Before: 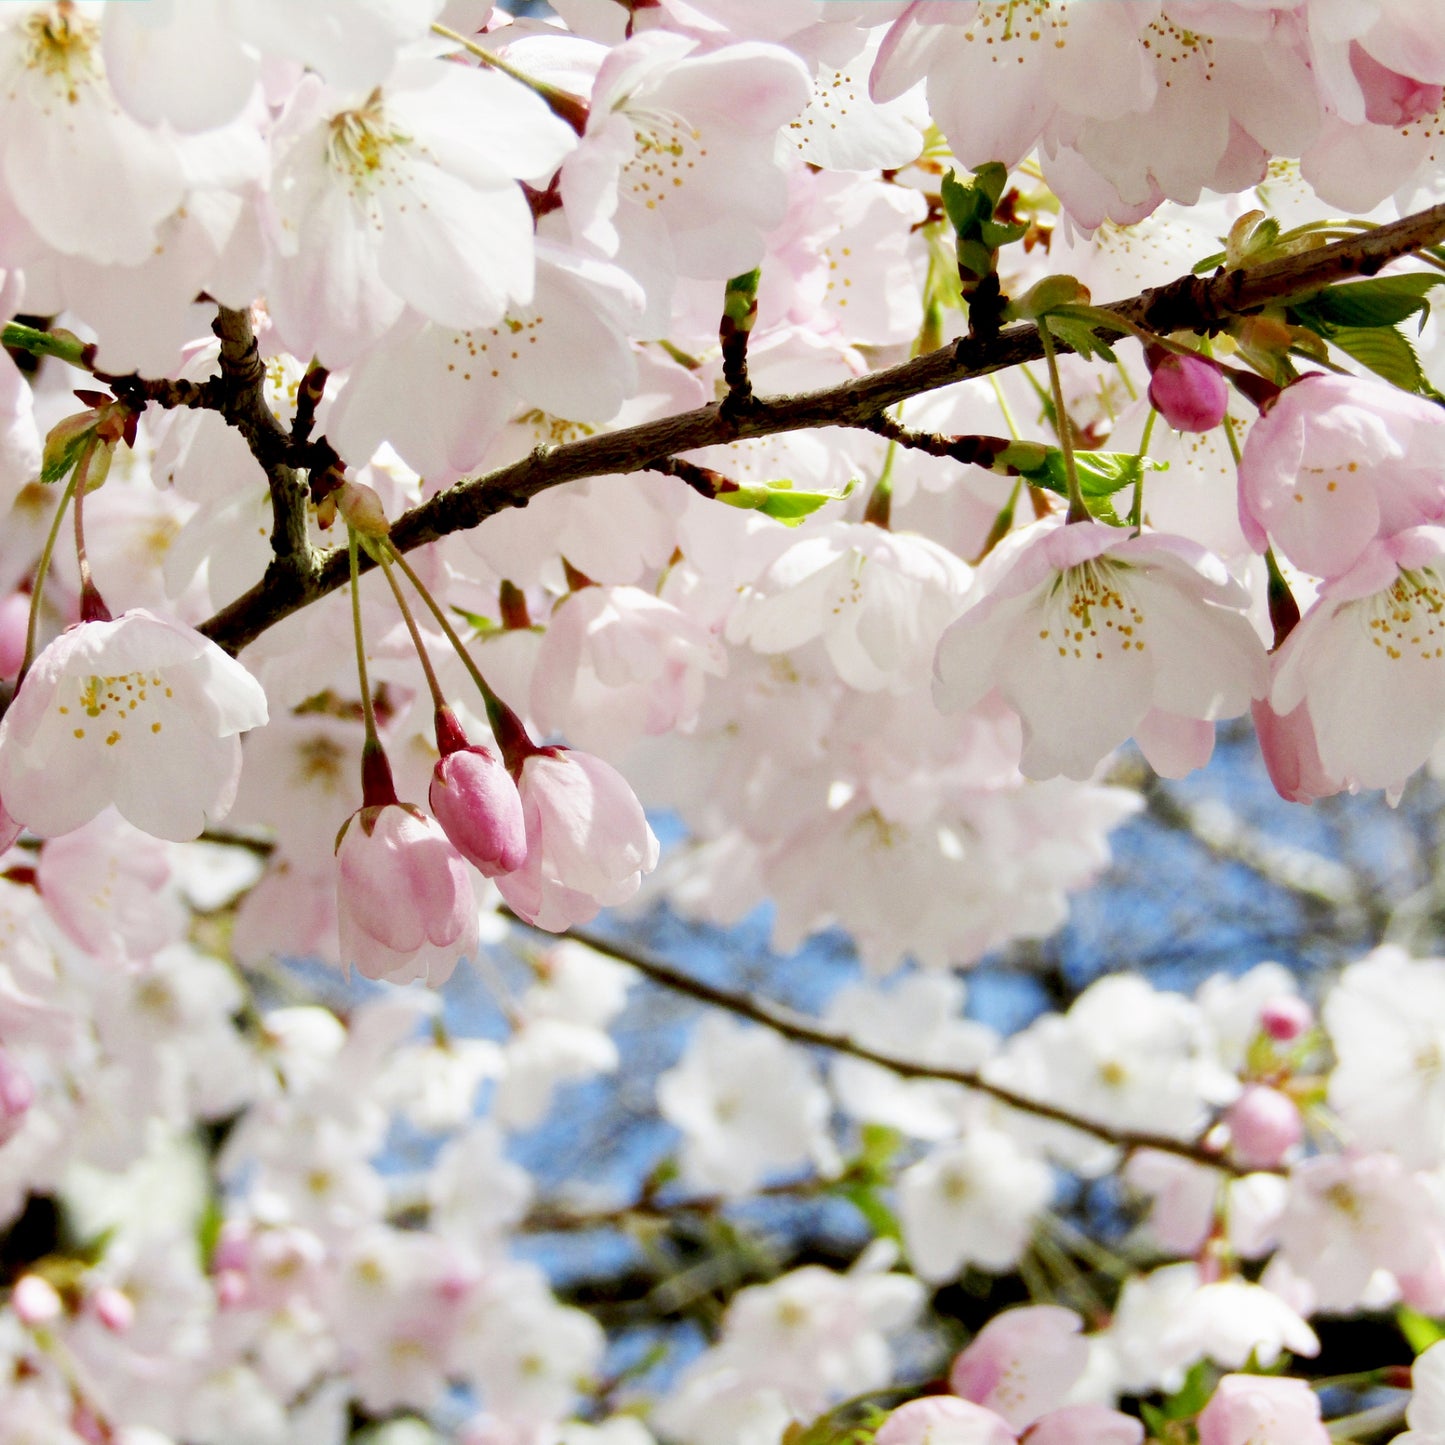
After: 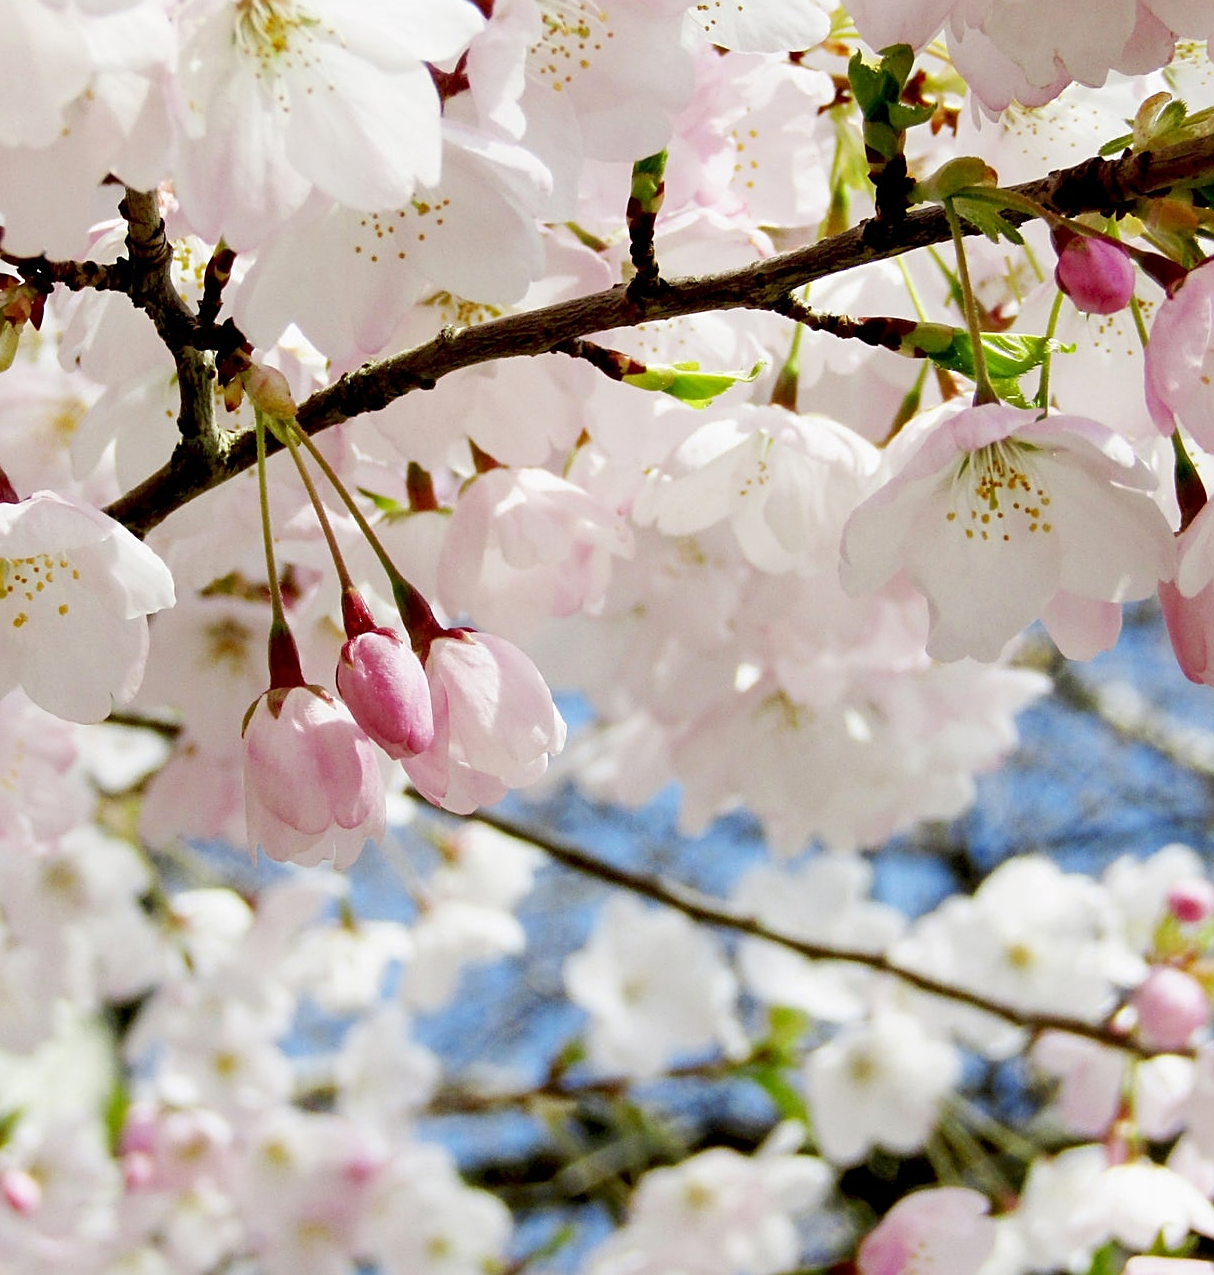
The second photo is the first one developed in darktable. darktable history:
sharpen: on, module defaults
crop: left 6.446%, top 8.188%, right 9.538%, bottom 3.548%
tone equalizer: -7 EV 0.18 EV, -6 EV 0.12 EV, -5 EV 0.08 EV, -4 EV 0.04 EV, -2 EV -0.02 EV, -1 EV -0.04 EV, +0 EV -0.06 EV, luminance estimator HSV value / RGB max
